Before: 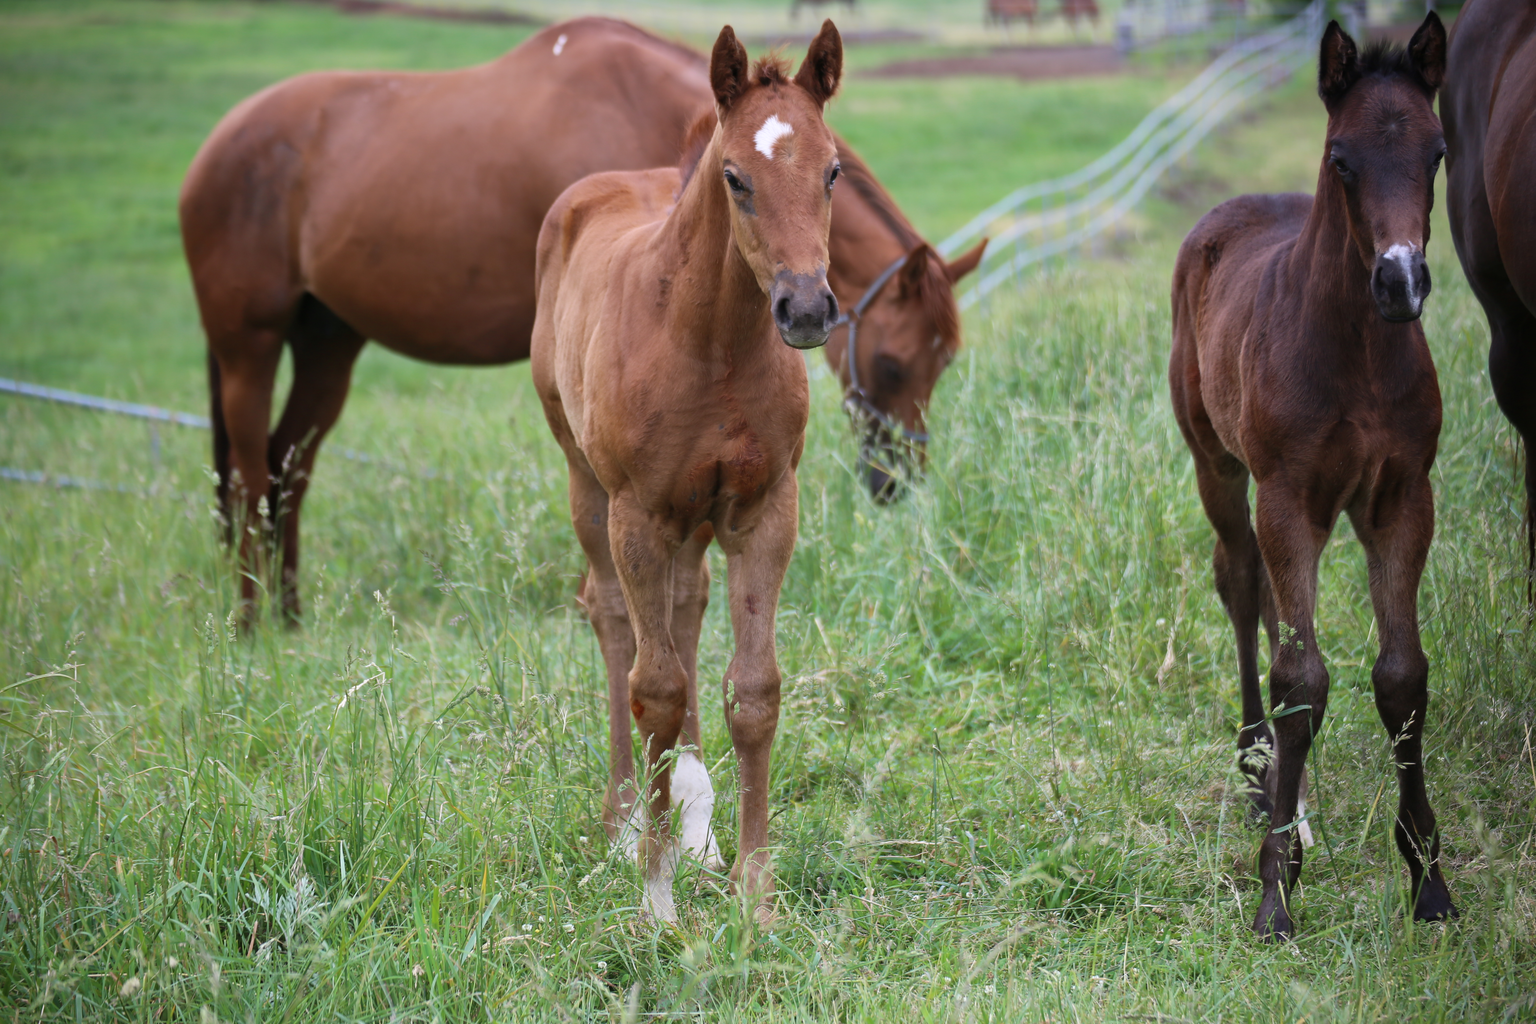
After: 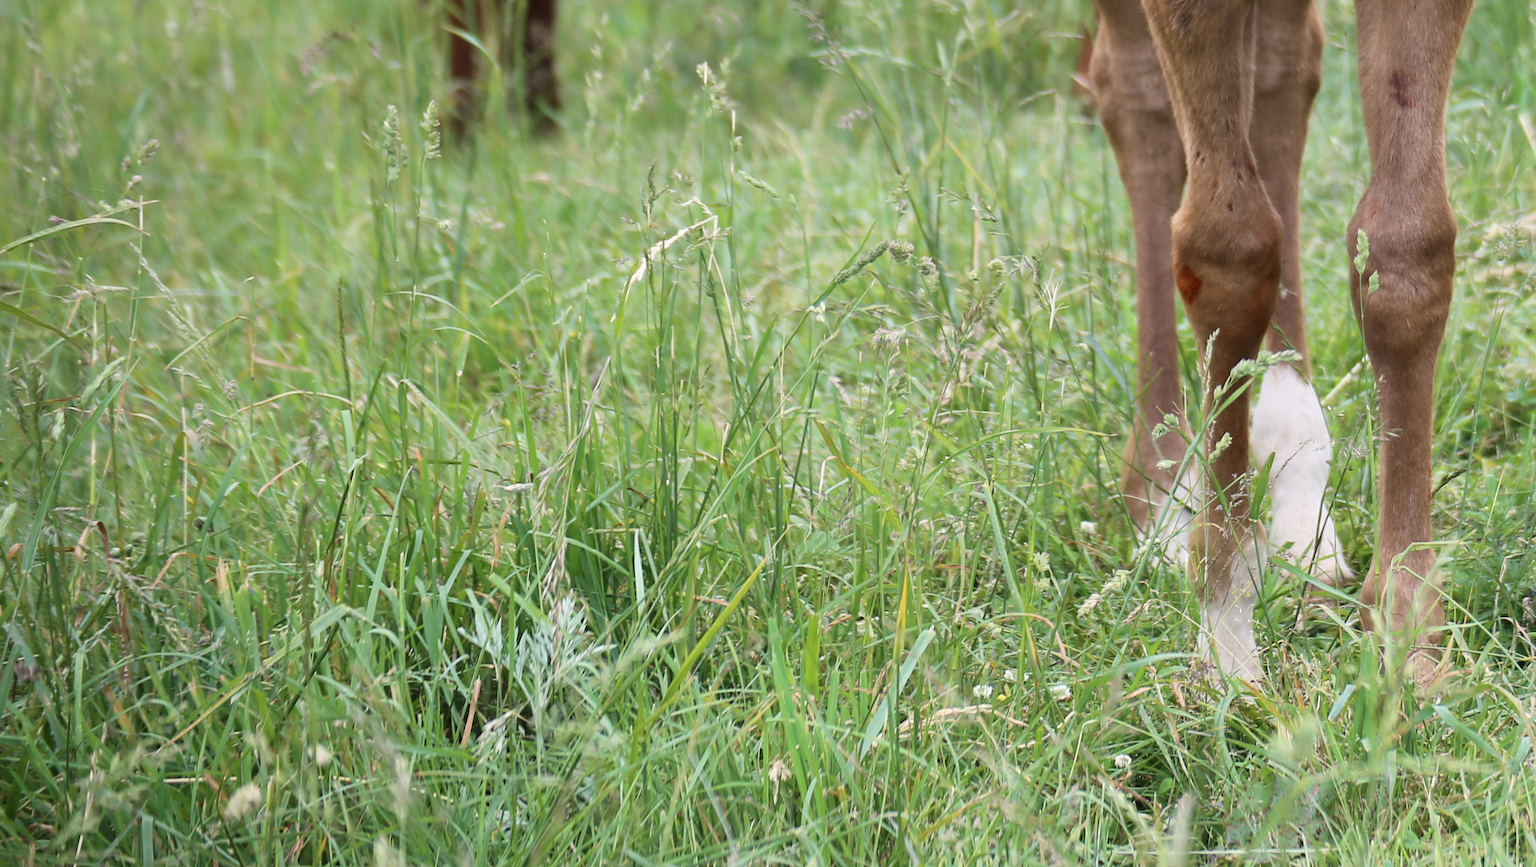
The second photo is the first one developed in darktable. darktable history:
color correction: highlights b* 2.97
crop and rotate: top 54.384%, right 46.343%, bottom 0.142%
color calibration: x 0.342, y 0.356, temperature 5113.03 K, clip negative RGB from gamut false
contrast brightness saturation: contrast 0.146, brightness 0.048
